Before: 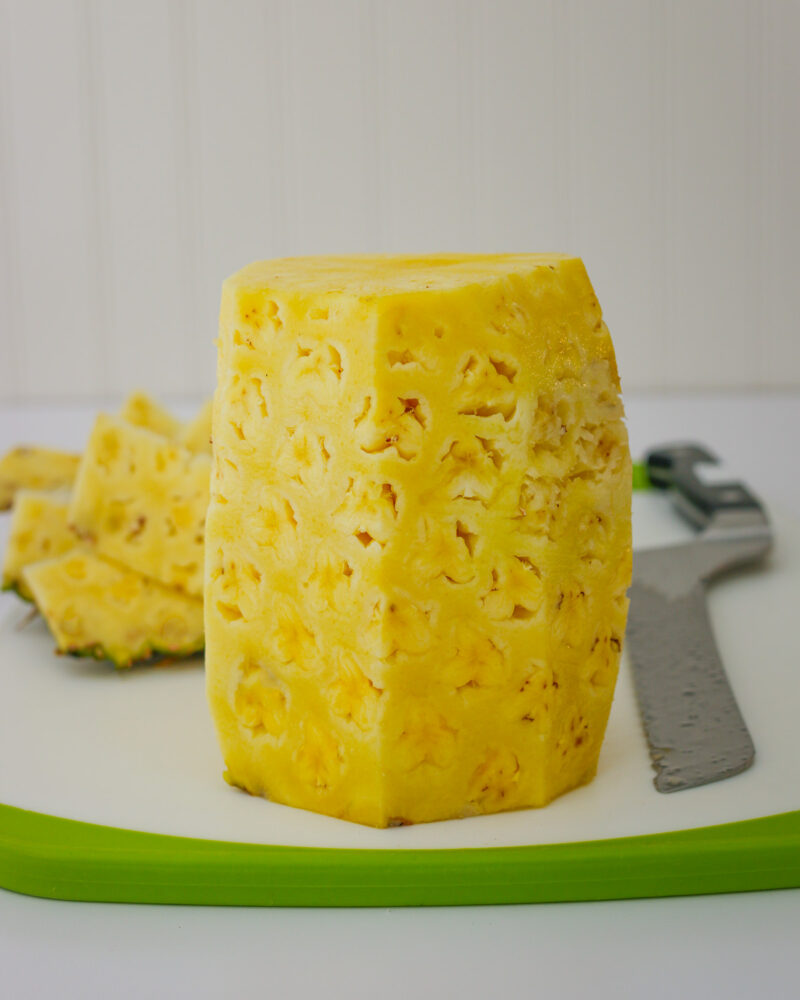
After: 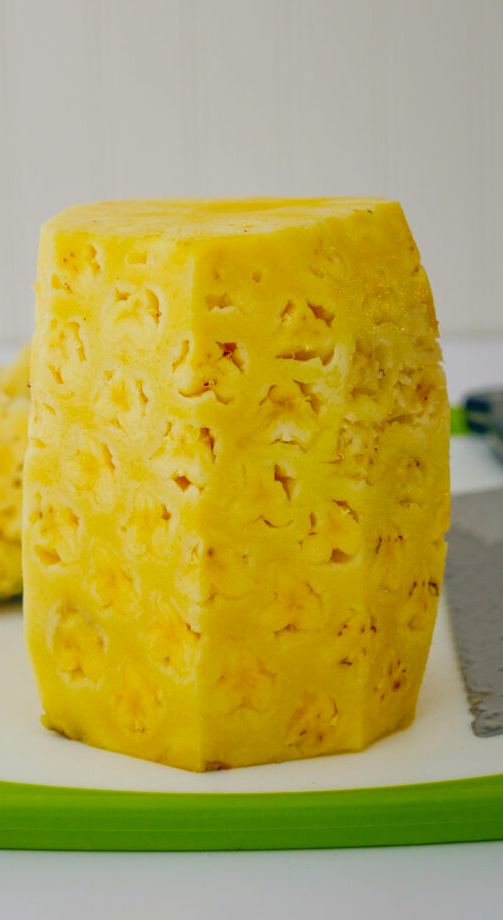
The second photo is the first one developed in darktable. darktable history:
crop and rotate: left 22.847%, top 5.624%, right 14.208%, bottom 2.322%
color balance rgb: highlights gain › chroma 0.138%, highlights gain › hue 331.23°, global offset › chroma 0.13%, global offset › hue 253.13°, perceptual saturation grading › global saturation 21.294%, perceptual saturation grading › highlights -19.751%, perceptual saturation grading › shadows 29.266%, global vibrance 20%
